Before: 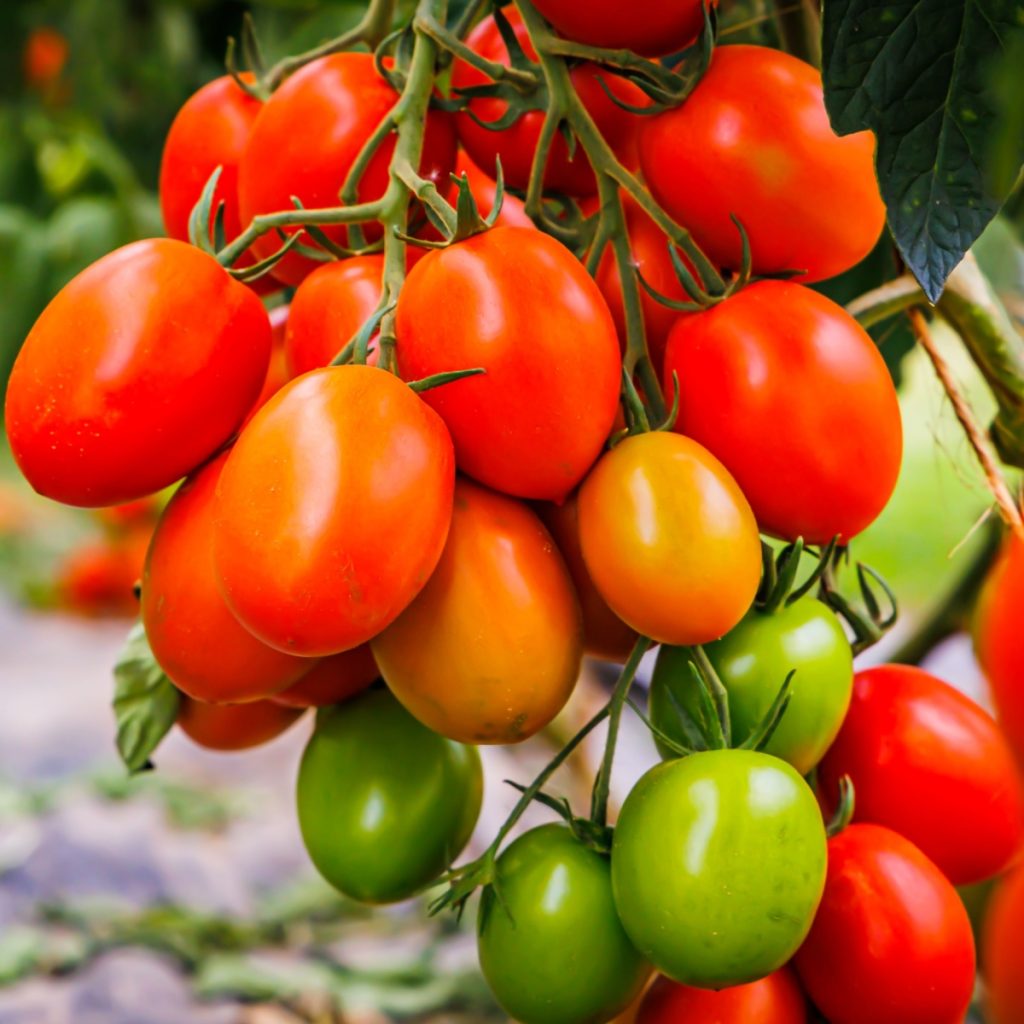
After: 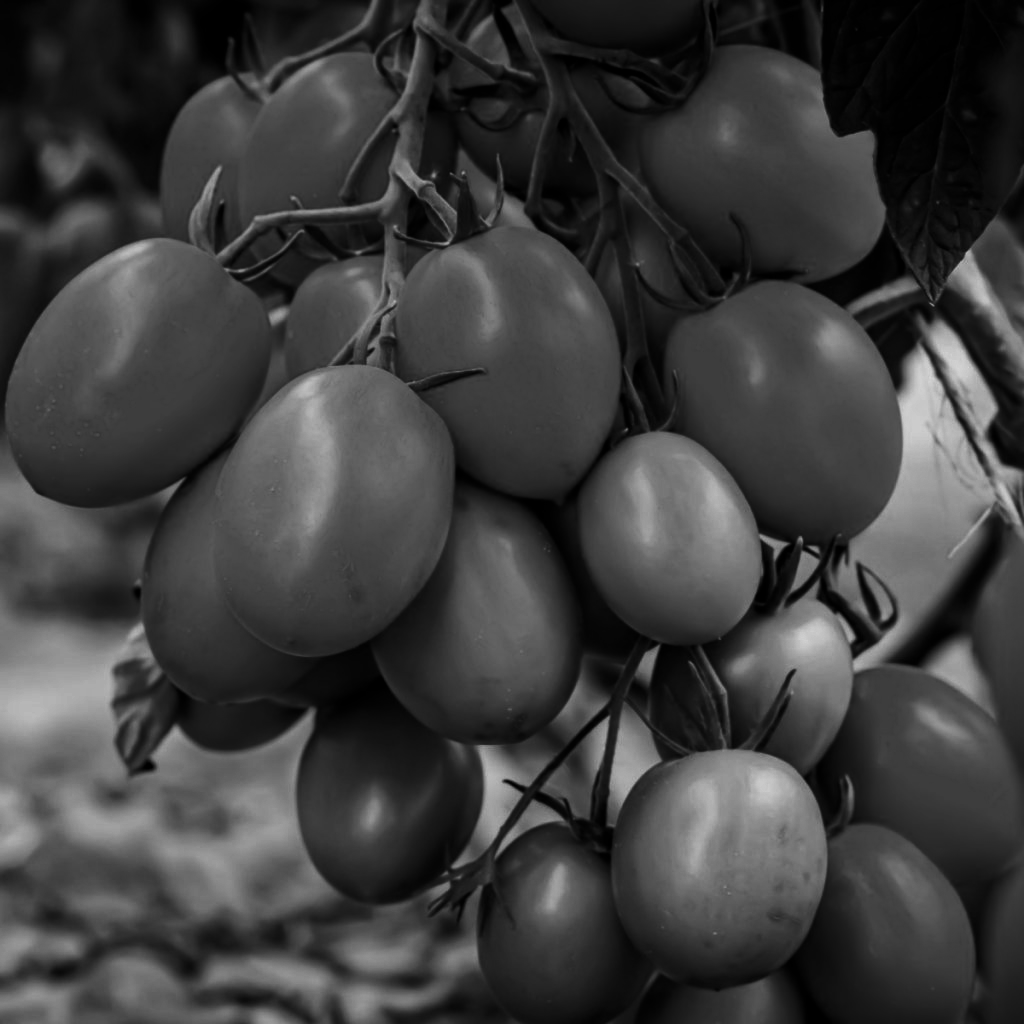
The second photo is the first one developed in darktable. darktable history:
contrast brightness saturation: contrast -0.03, brightness -0.59, saturation -1
haze removal: compatibility mode true, adaptive false
